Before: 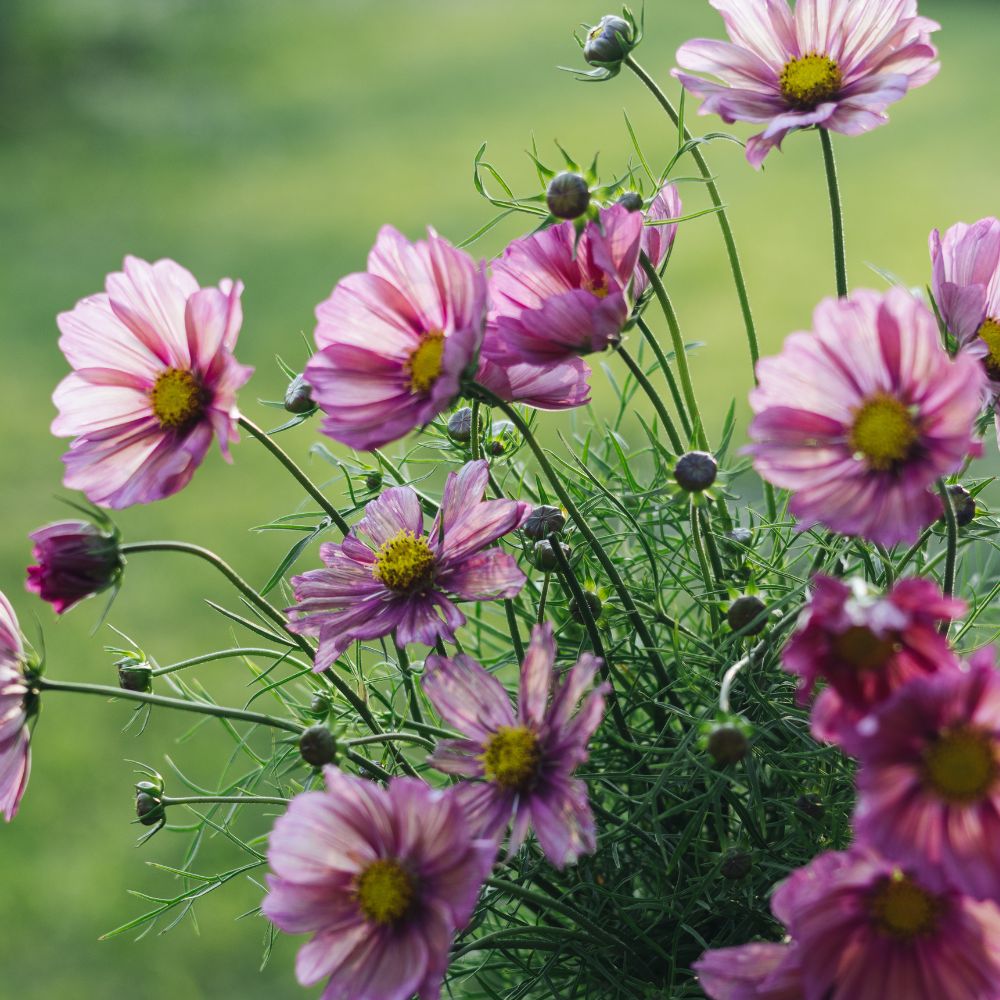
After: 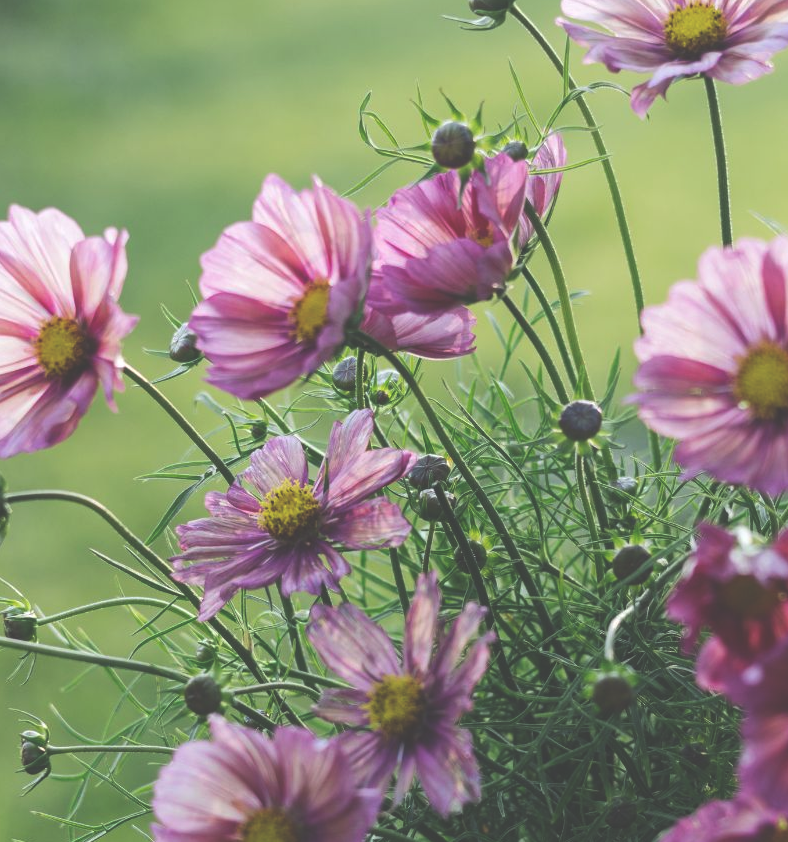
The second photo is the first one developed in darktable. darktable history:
crop: left 11.565%, top 5.169%, right 9.569%, bottom 10.63%
exposure: black level correction -0.04, exposure 0.061 EV, compensate exposure bias true, compensate highlight preservation false
